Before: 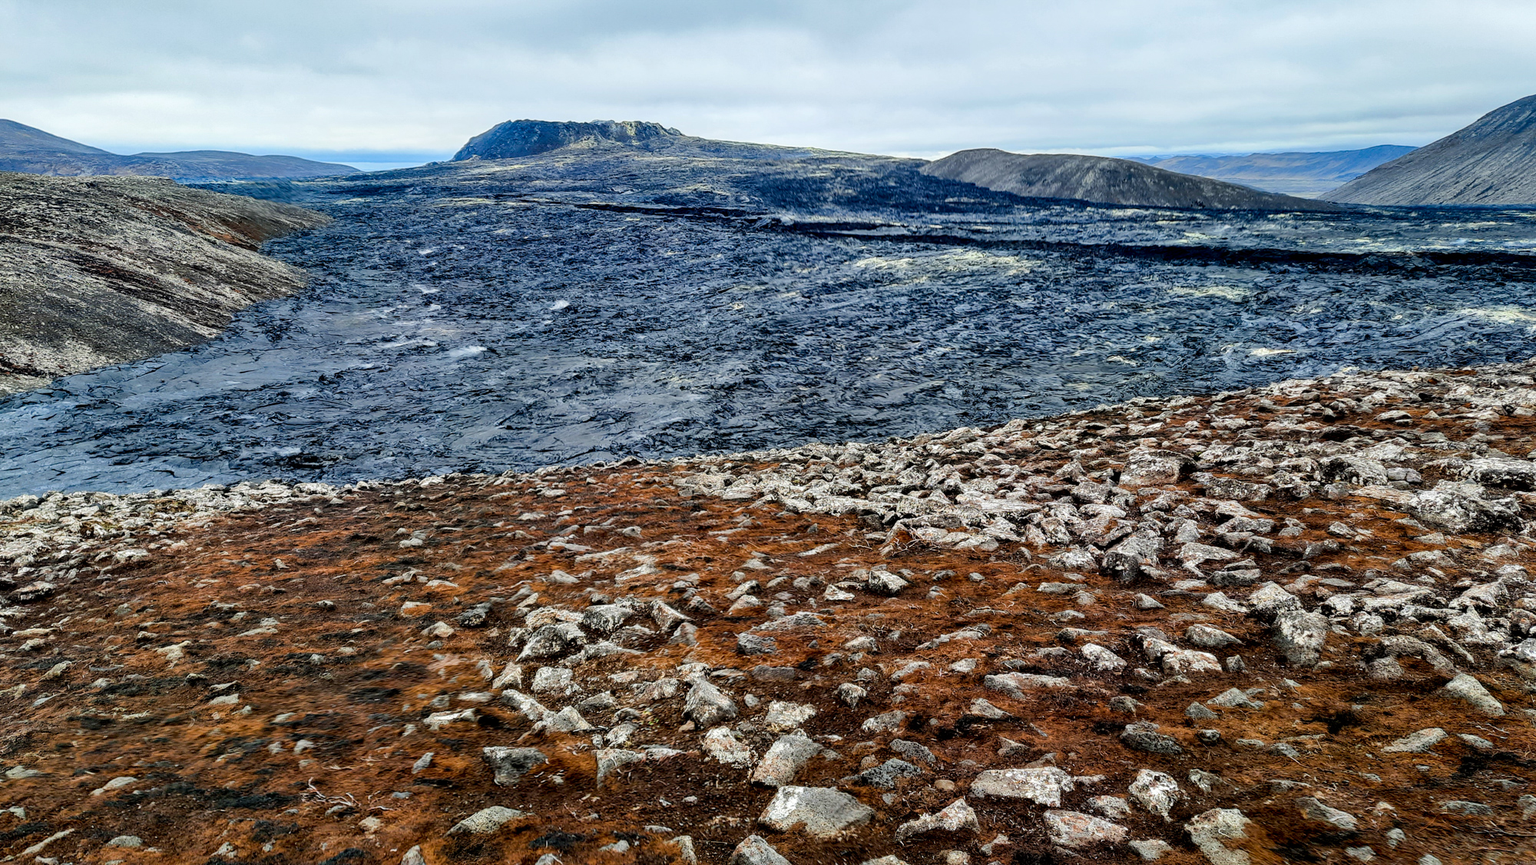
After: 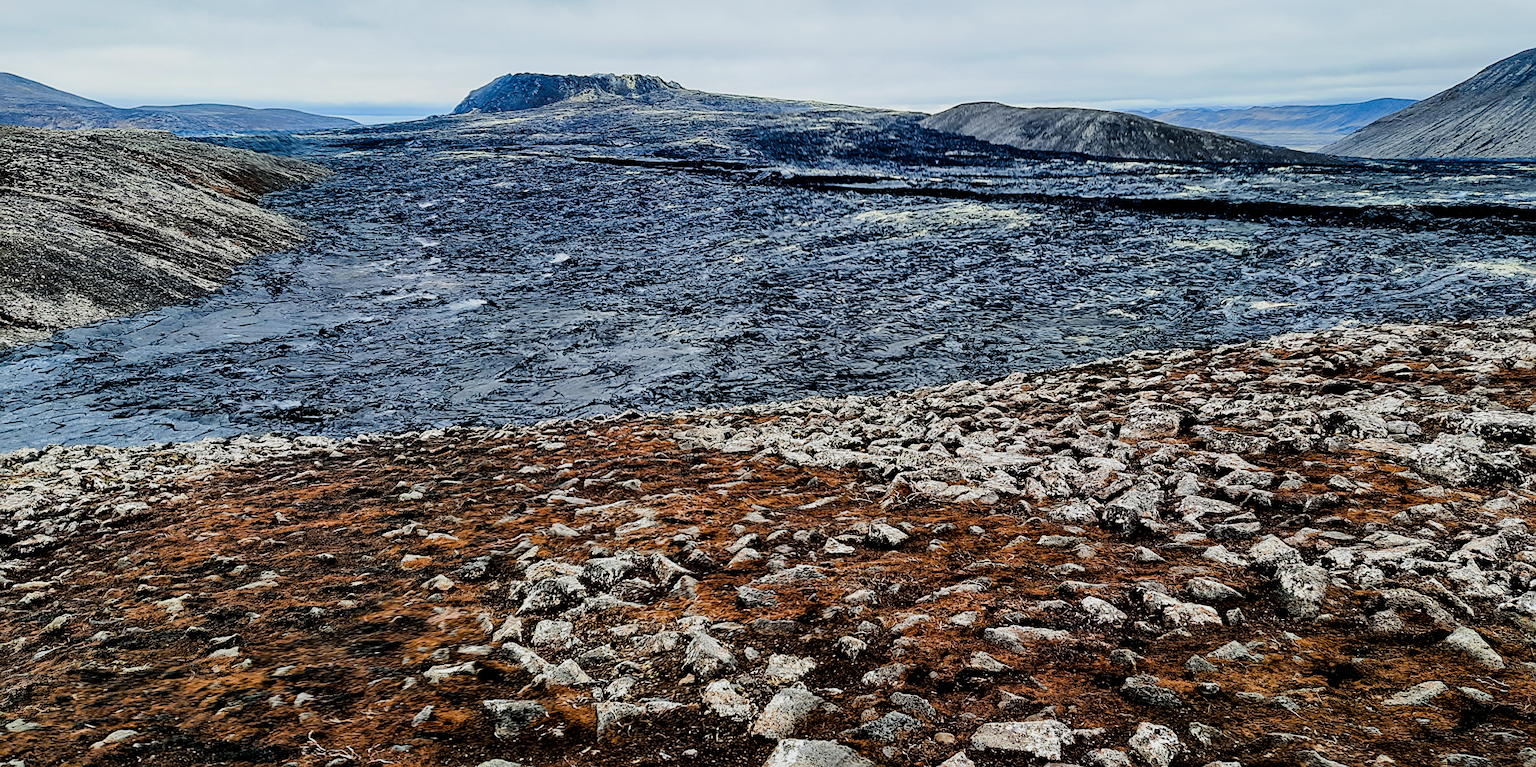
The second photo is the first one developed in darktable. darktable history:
filmic rgb: black relative exposure -5.13 EV, white relative exposure 3.99 EV, threshold 5.95 EV, hardness 2.89, contrast 1.301, enable highlight reconstruction true
sharpen: on, module defaults
crop and rotate: top 5.485%, bottom 5.767%
